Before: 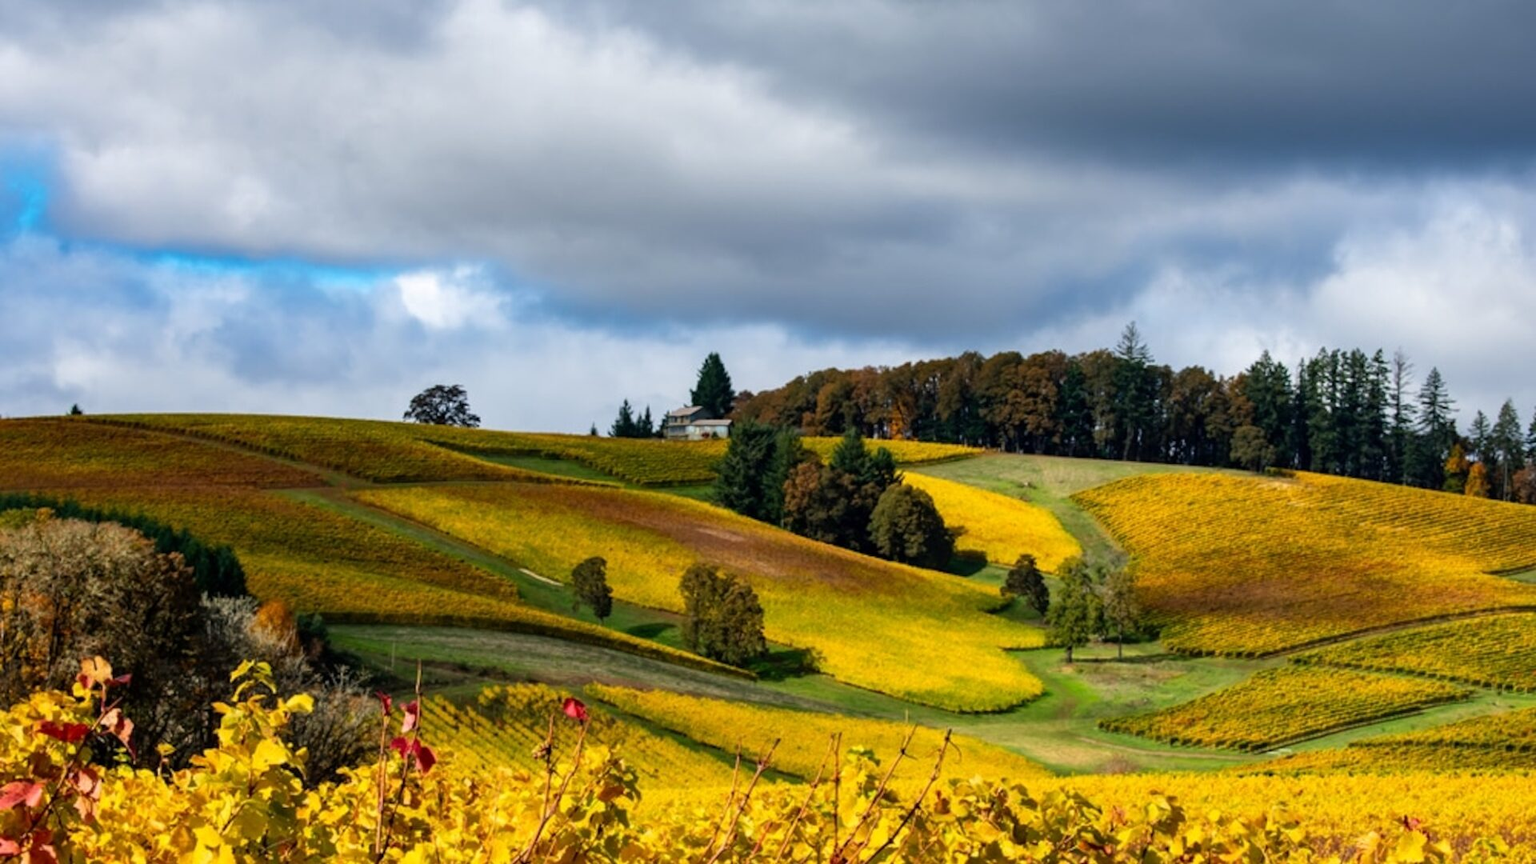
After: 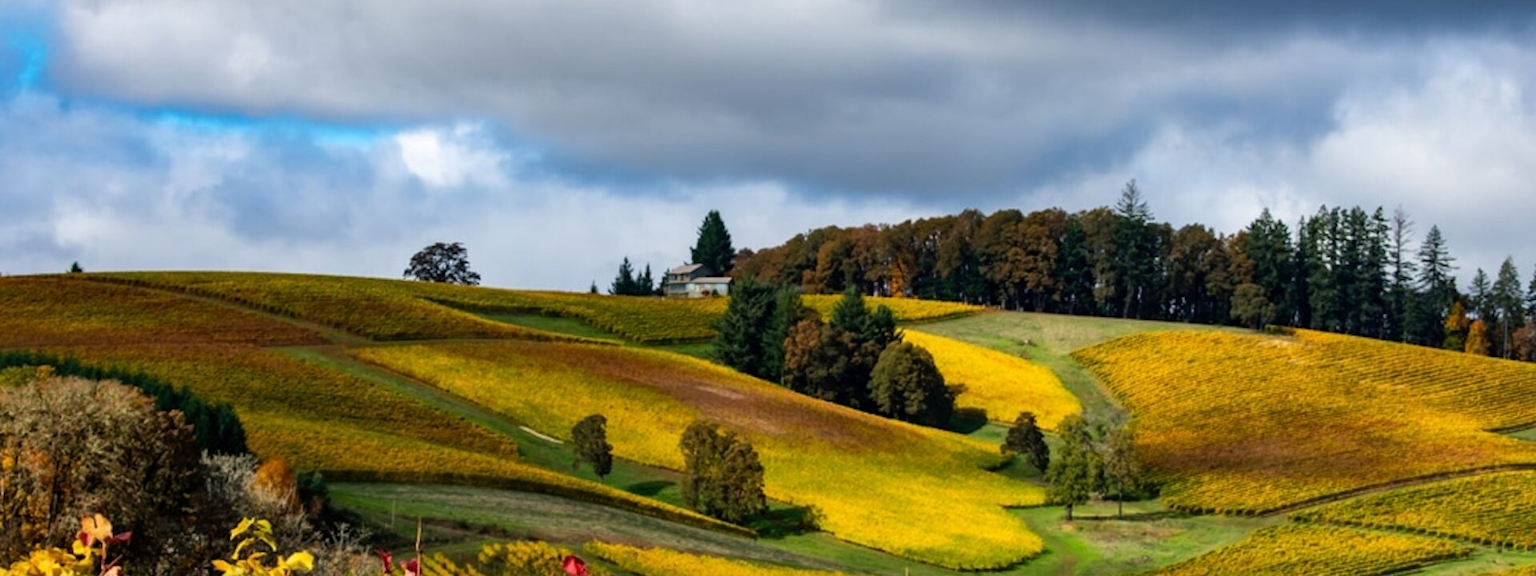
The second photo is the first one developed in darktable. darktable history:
crop: top 16.571%, bottom 16.73%
